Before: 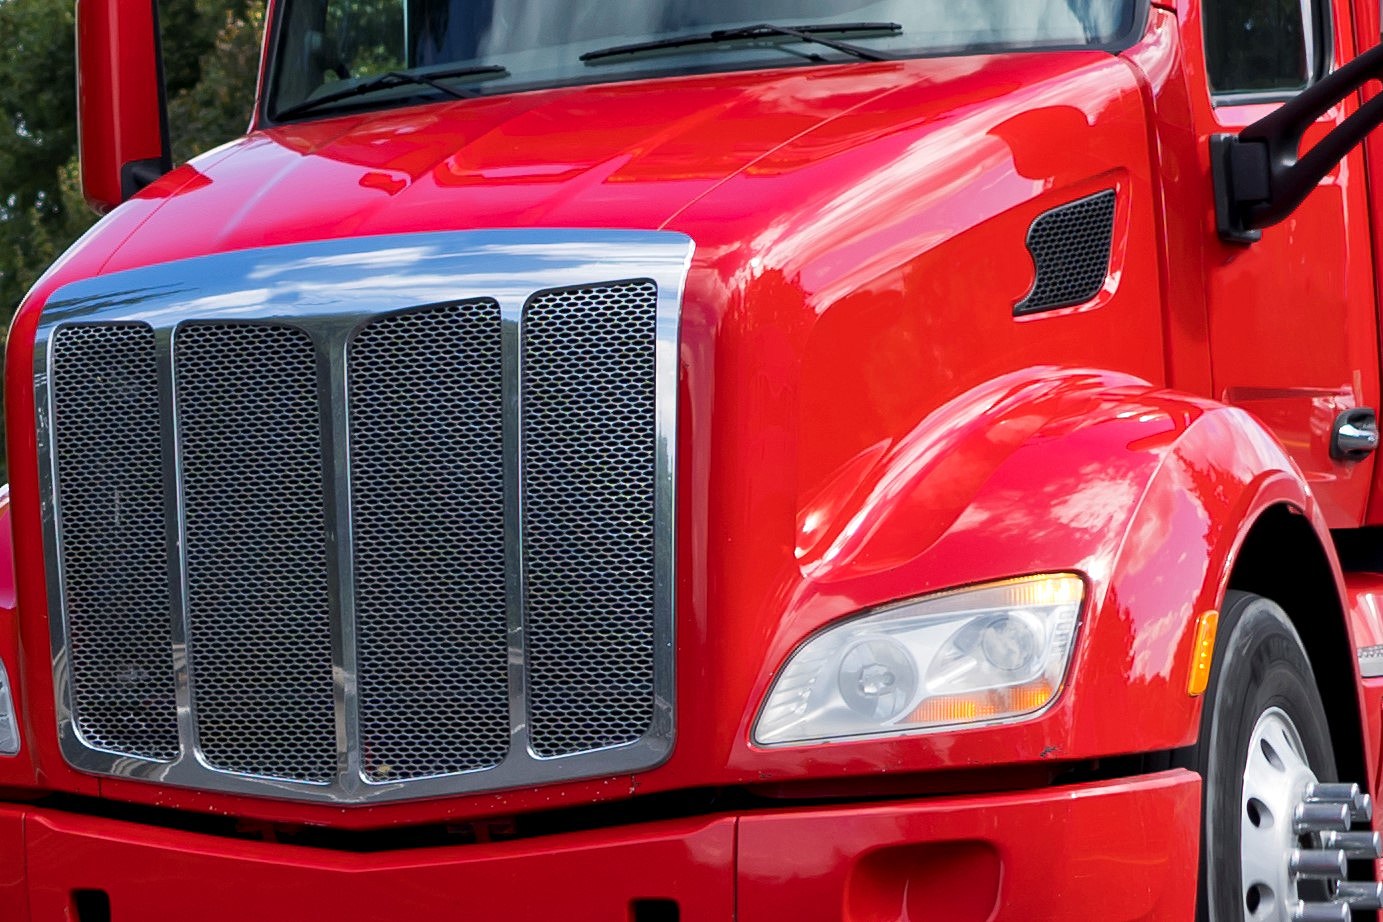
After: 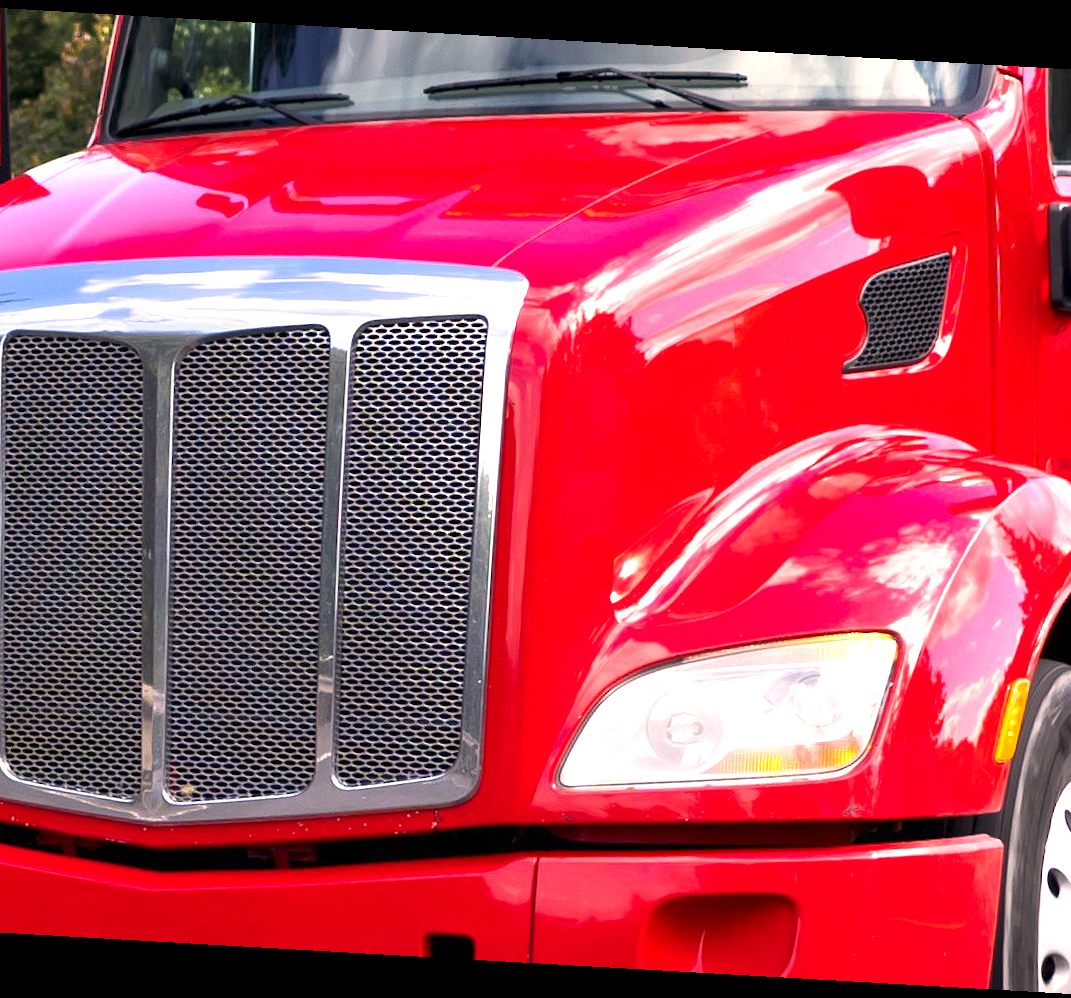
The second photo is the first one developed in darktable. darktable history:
color correction: highlights a* 12.07, highlights b* 11.98
exposure: exposure 1 EV, compensate highlight preservation false
crop and rotate: angle -3.28°, left 14.283%, top 0.016%, right 10.95%, bottom 0.087%
